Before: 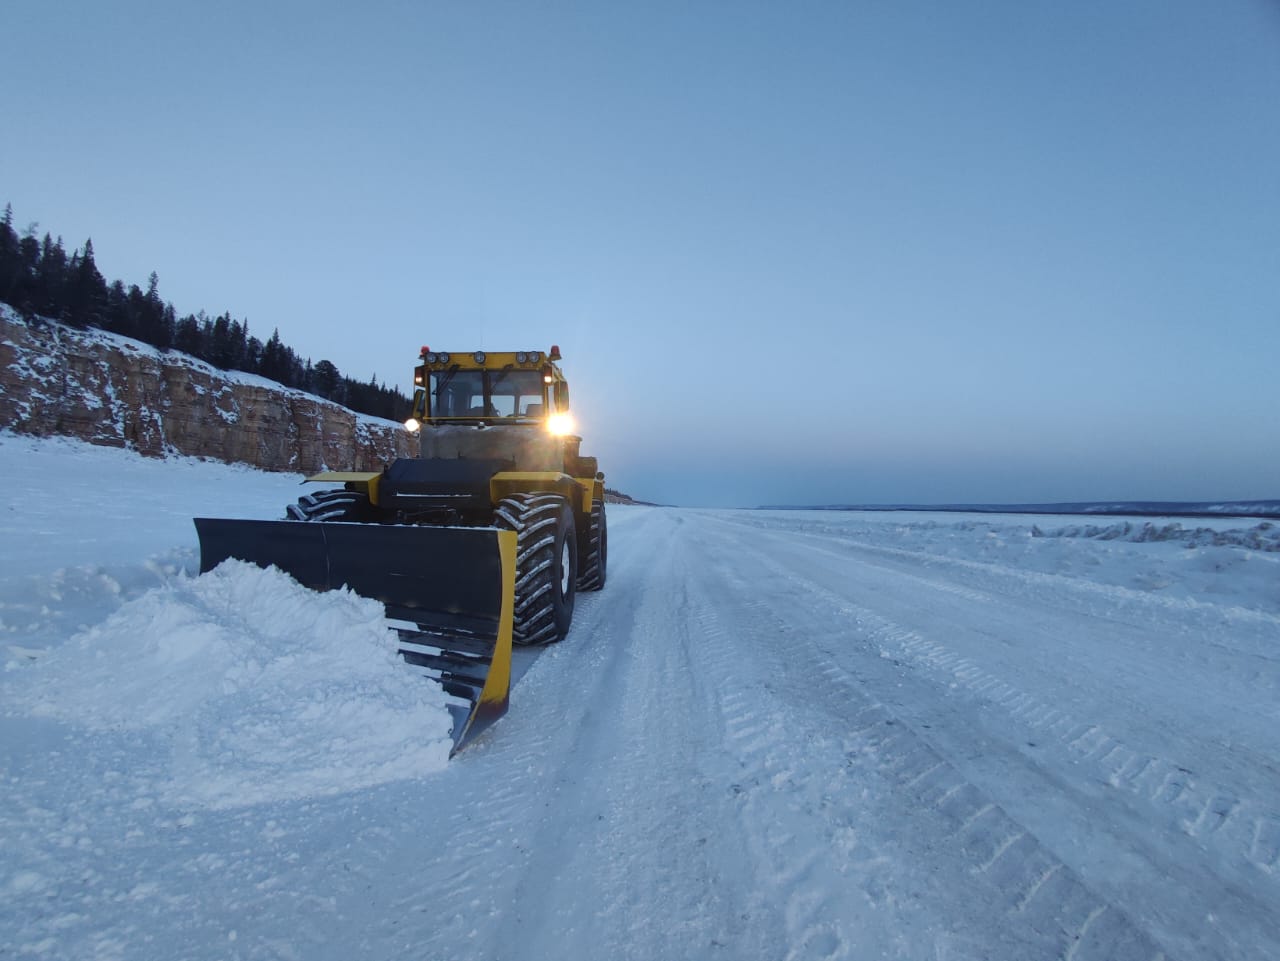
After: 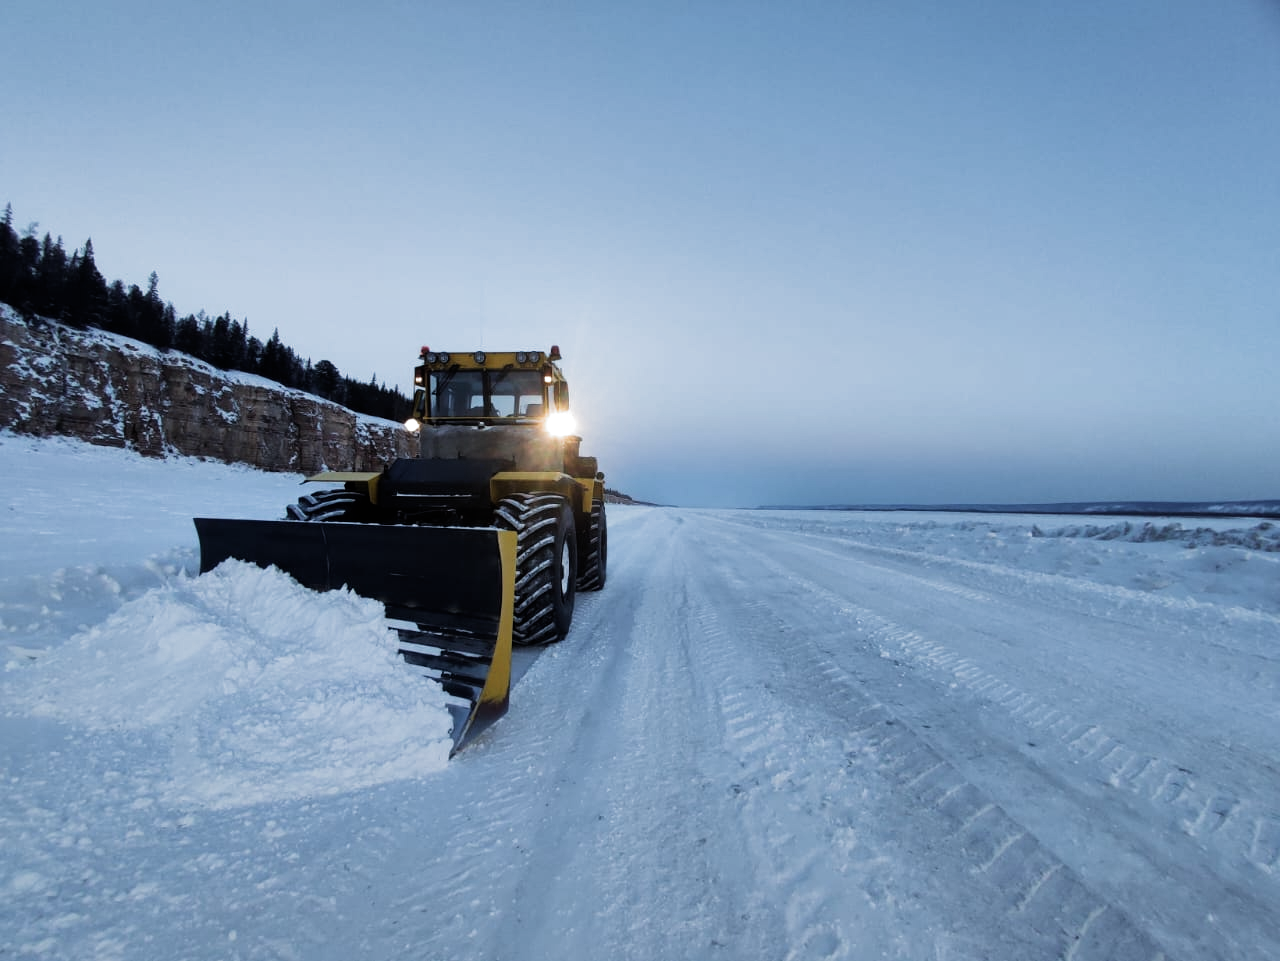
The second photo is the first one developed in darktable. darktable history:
shadows and highlights: radius 125.46, shadows 30.51, highlights -30.51, low approximation 0.01, soften with gaussian
filmic rgb: black relative exposure -8.2 EV, white relative exposure 2.2 EV, threshold 3 EV, hardness 7.11, latitude 75%, contrast 1.325, highlights saturation mix -2%, shadows ↔ highlights balance 30%, preserve chrominance RGB euclidean norm, color science v5 (2021), contrast in shadows safe, contrast in highlights safe, enable highlight reconstruction true
